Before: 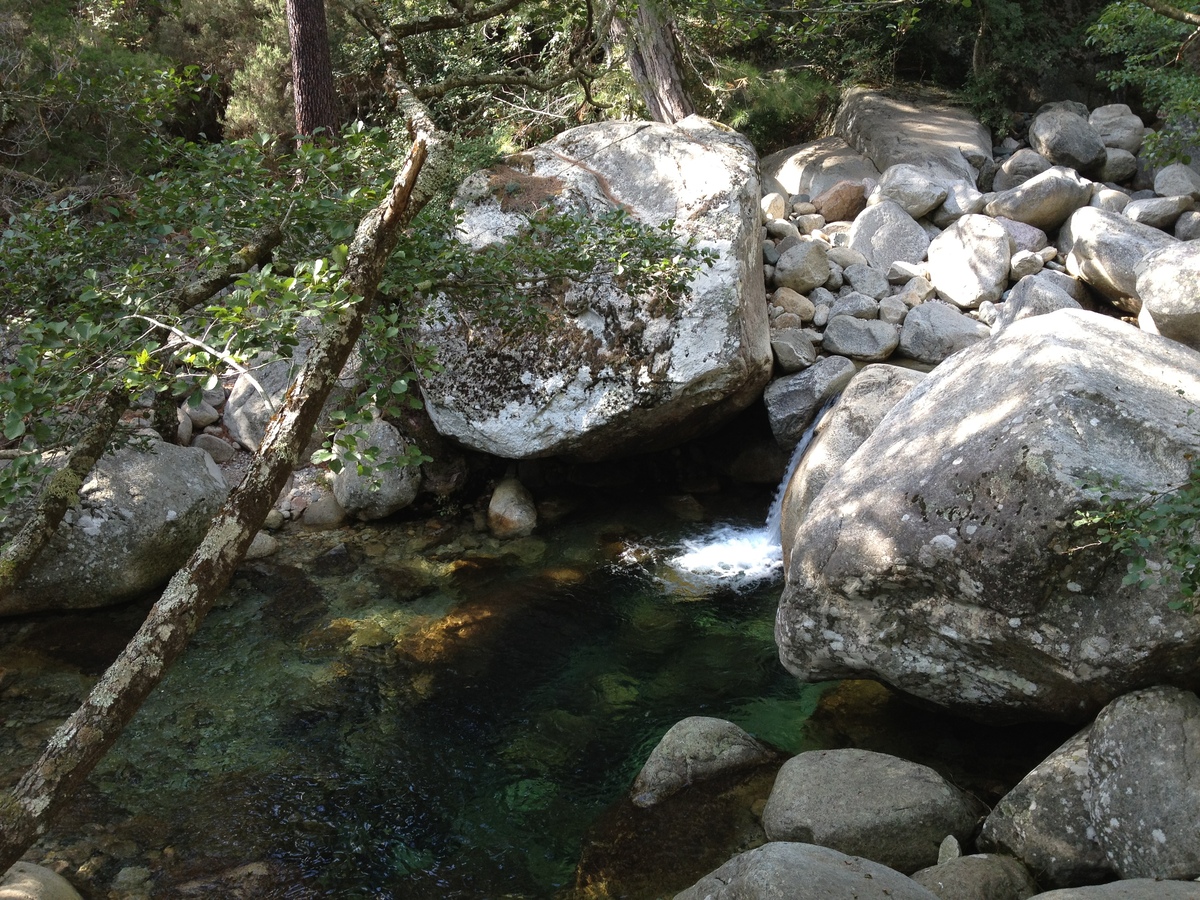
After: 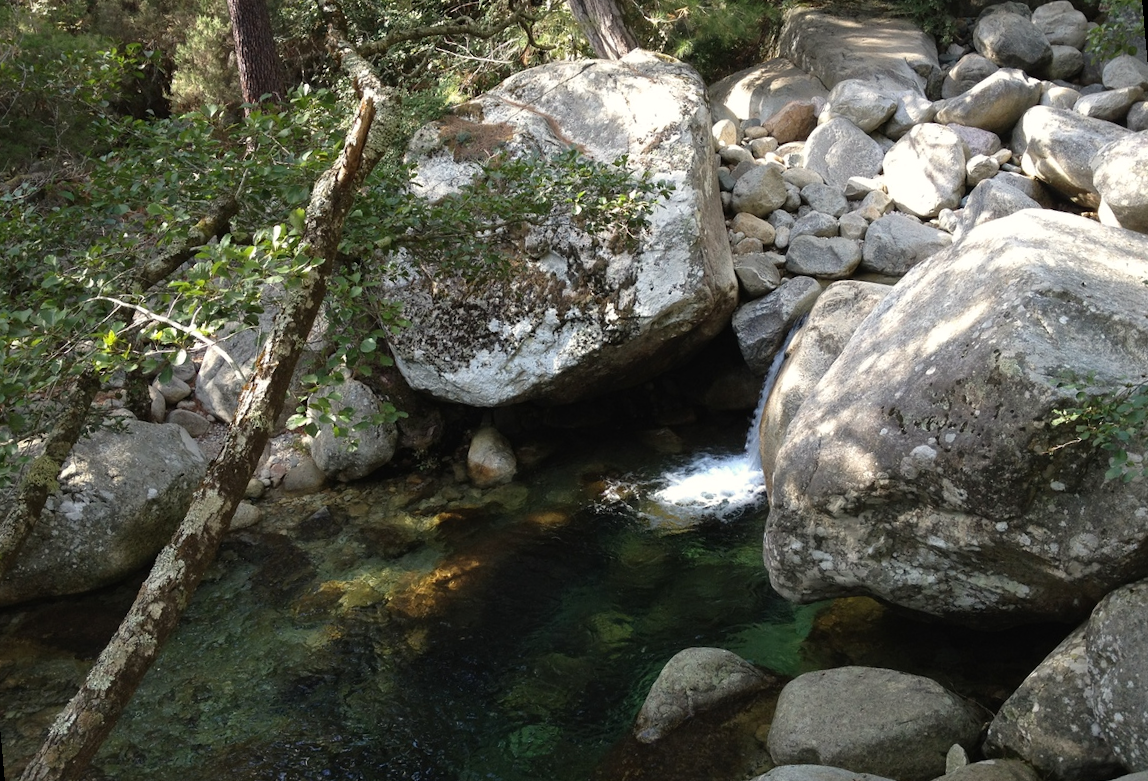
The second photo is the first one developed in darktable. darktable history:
rotate and perspective: rotation -5°, crop left 0.05, crop right 0.952, crop top 0.11, crop bottom 0.89
color correction: highlights b* 3
